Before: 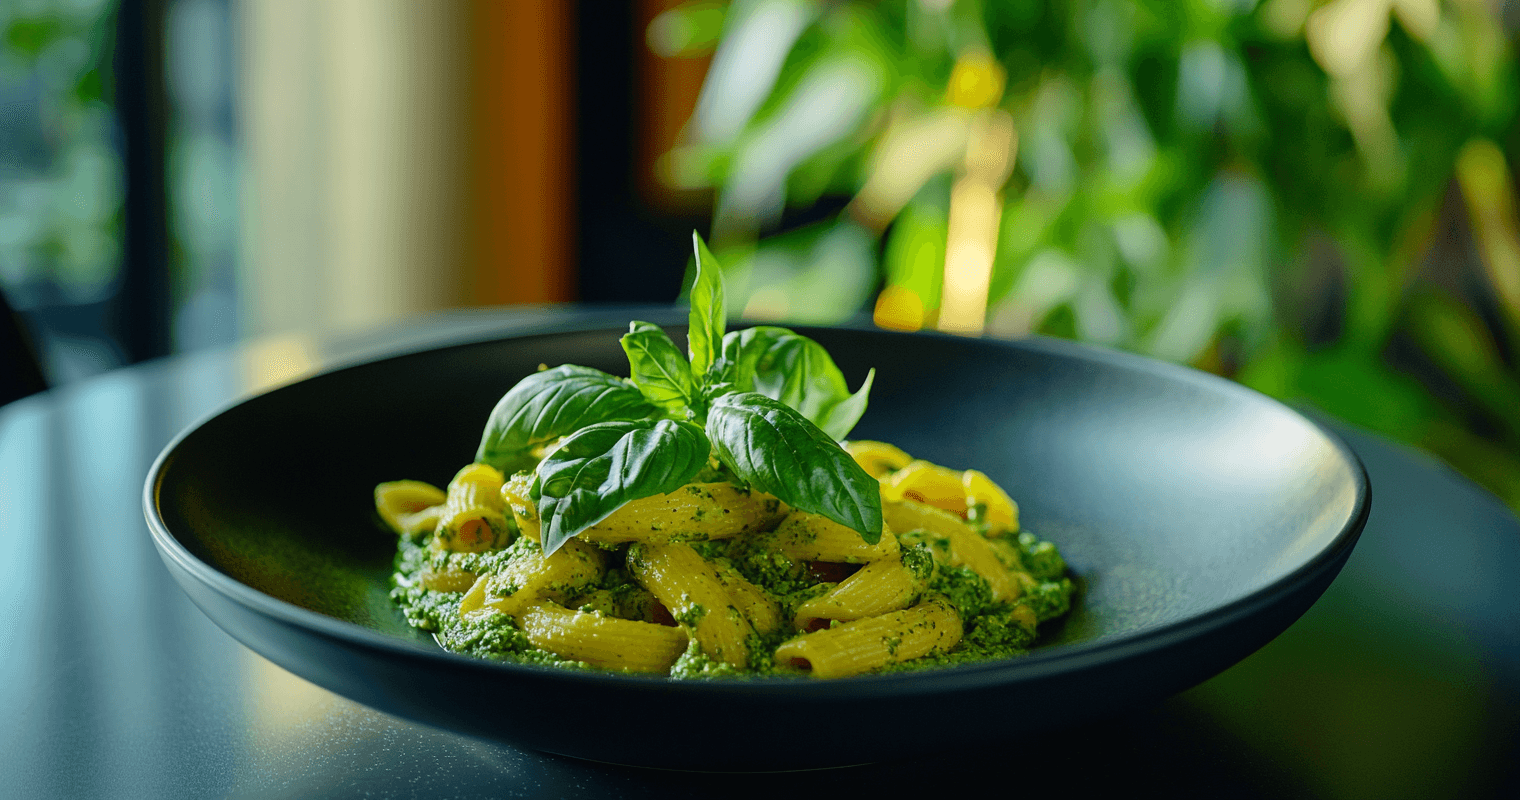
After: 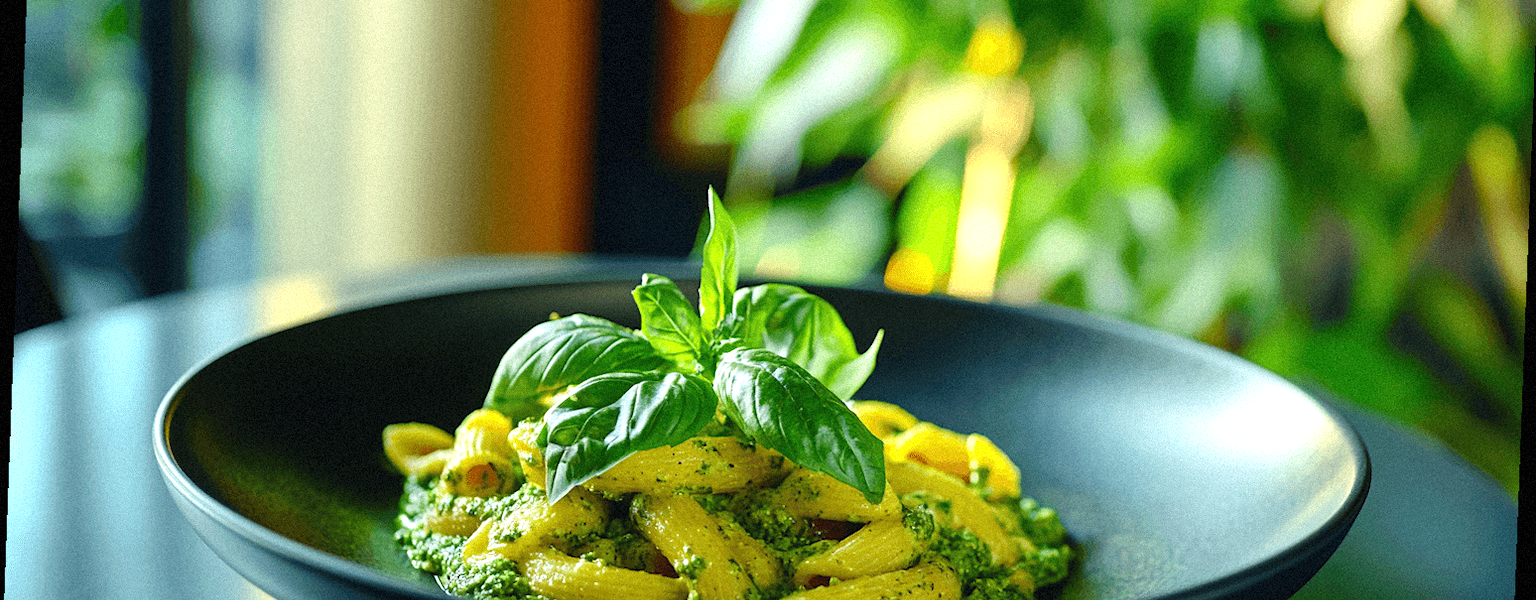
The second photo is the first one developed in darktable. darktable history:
exposure: black level correction 0, exposure 0.7 EV, compensate exposure bias true, compensate highlight preservation false
crop and rotate: top 8.293%, bottom 20.996%
rotate and perspective: rotation 2.17°, automatic cropping off
grain: mid-tones bias 0%
